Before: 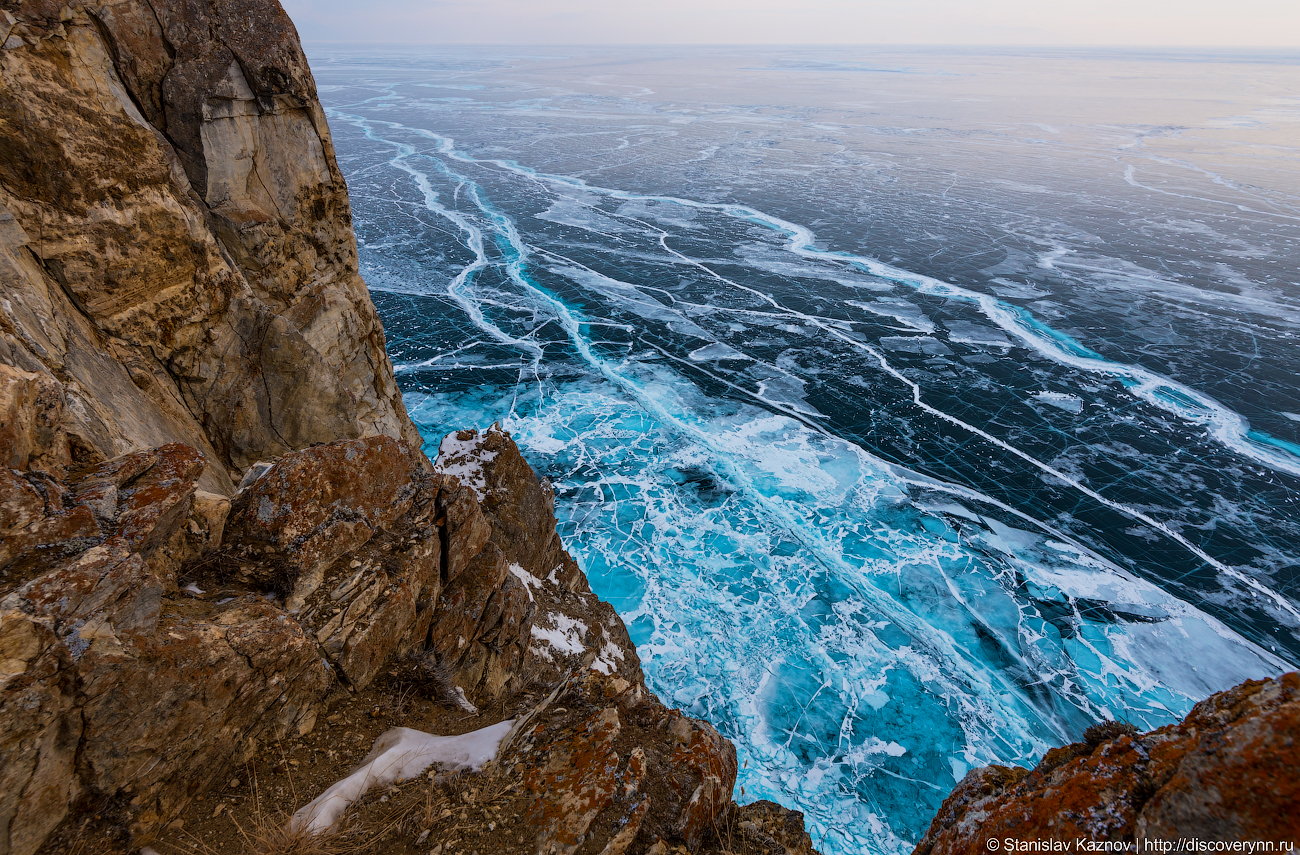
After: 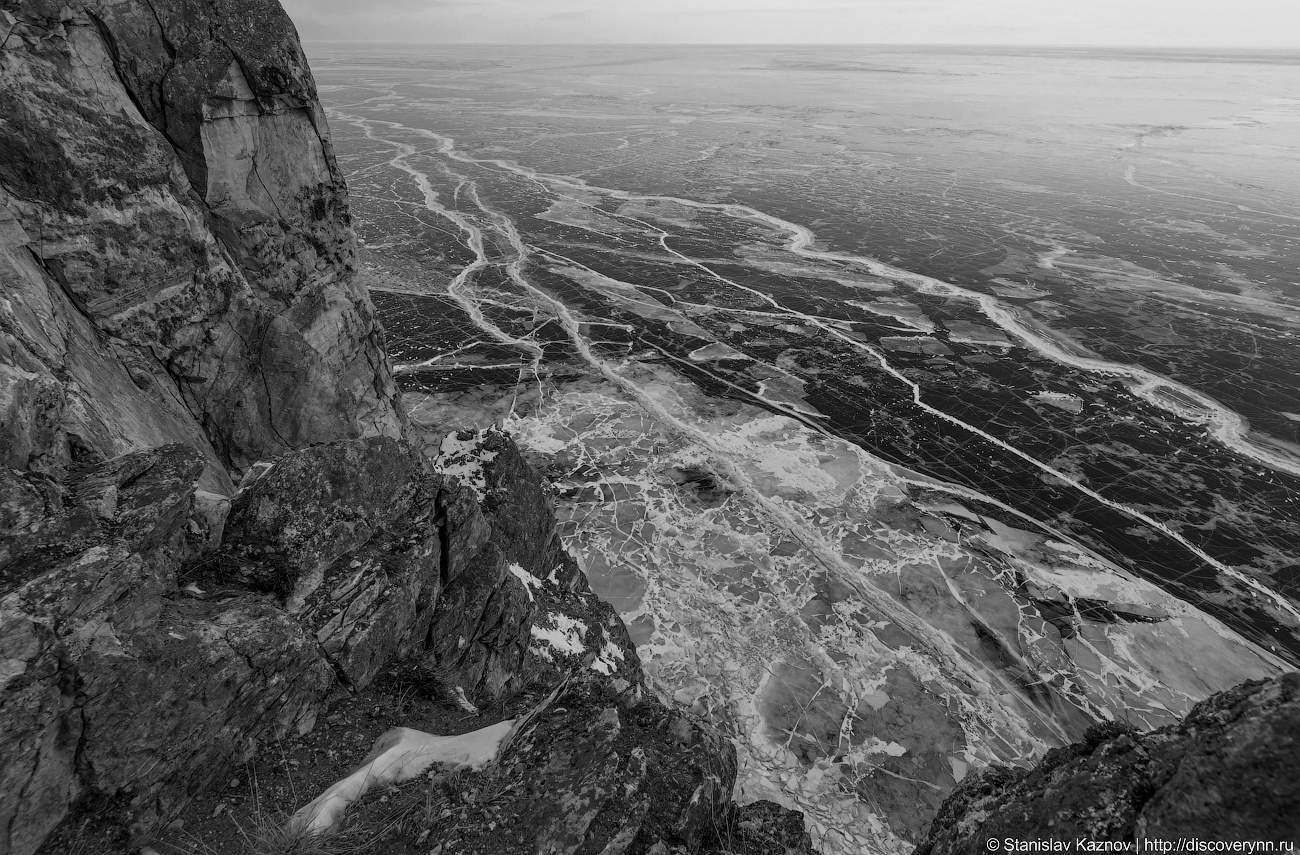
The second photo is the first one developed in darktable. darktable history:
color correction: highlights b* -0.028, saturation 0.767
color zones: curves: ch0 [(0.002, 0.593) (0.143, 0.417) (0.285, 0.541) (0.455, 0.289) (0.608, 0.327) (0.727, 0.283) (0.869, 0.571) (1, 0.603)]; ch1 [(0, 0) (0.143, 0) (0.286, 0) (0.429, 0) (0.571, 0) (0.714, 0) (0.857, 0)]
